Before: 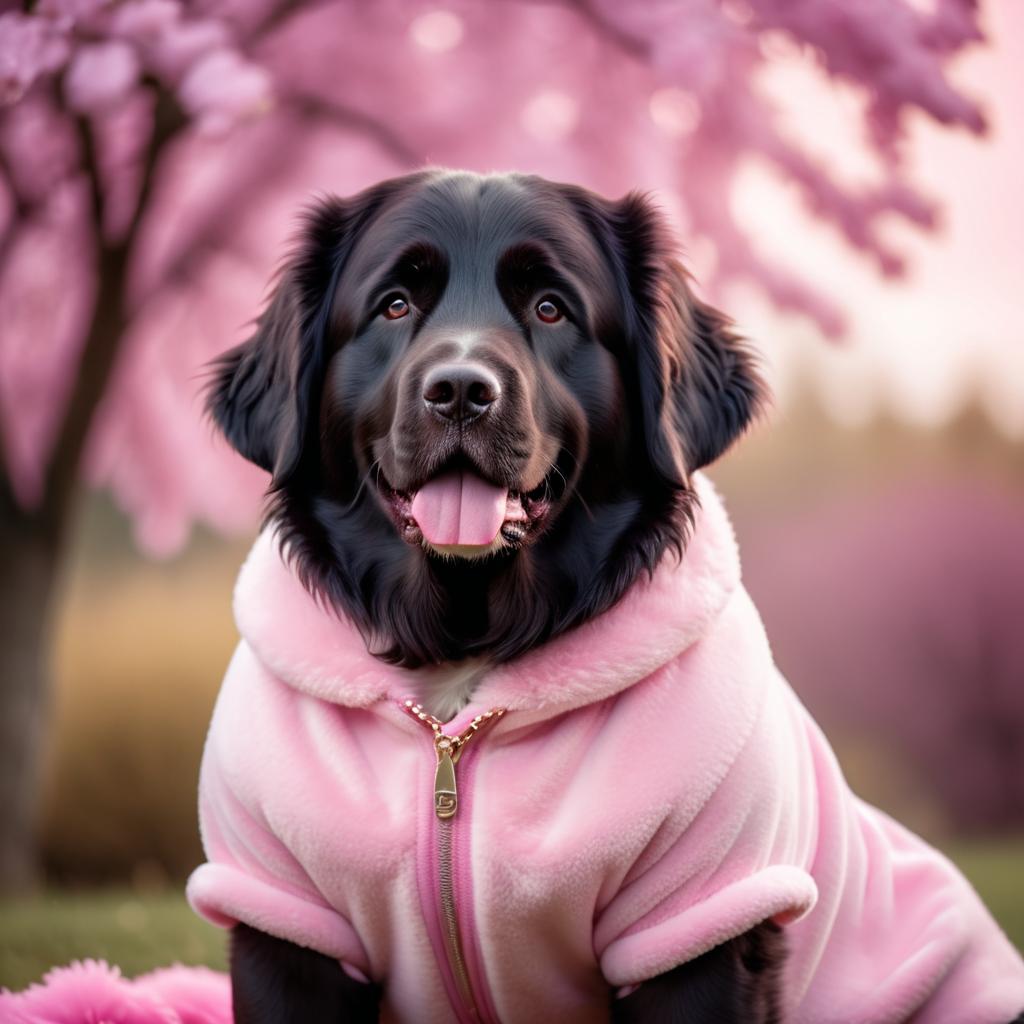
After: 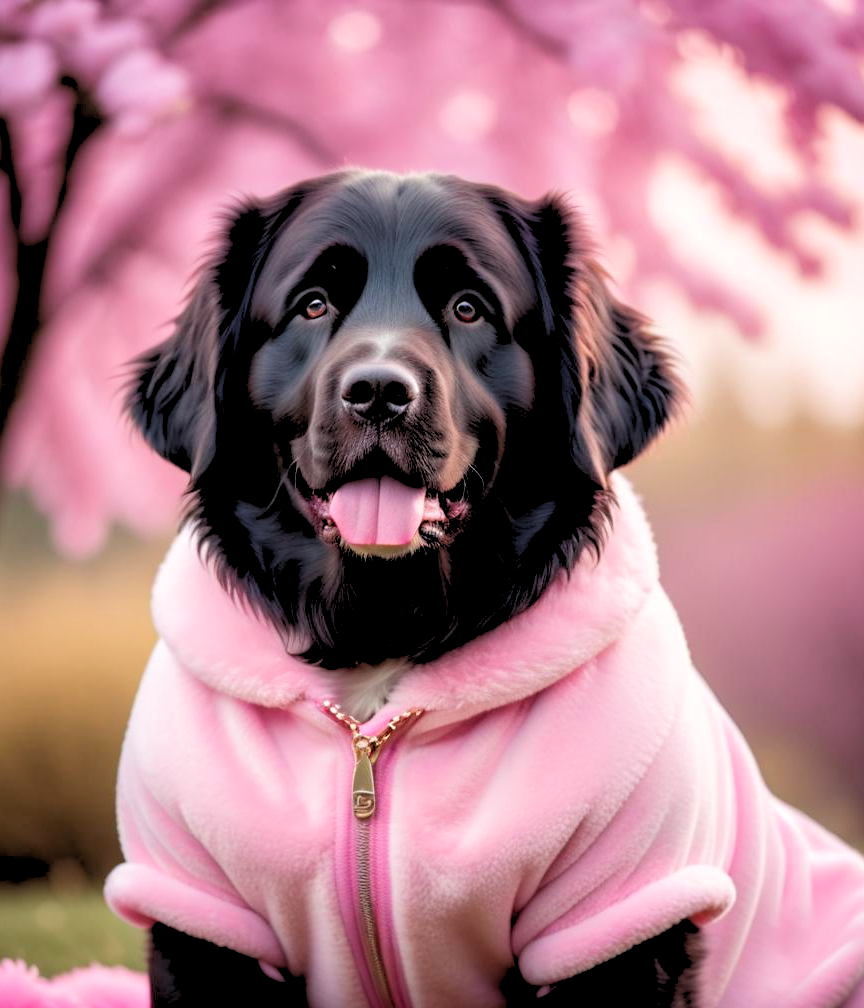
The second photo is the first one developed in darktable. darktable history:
crop: left 8.026%, right 7.374%
tone equalizer: -8 EV -0.417 EV, -7 EV -0.389 EV, -6 EV -0.333 EV, -5 EV -0.222 EV, -3 EV 0.222 EV, -2 EV 0.333 EV, -1 EV 0.389 EV, +0 EV 0.417 EV, edges refinement/feathering 500, mask exposure compensation -1.57 EV, preserve details no
contrast brightness saturation: saturation 0.1
rgb levels: preserve colors sum RGB, levels [[0.038, 0.433, 0.934], [0, 0.5, 1], [0, 0.5, 1]]
